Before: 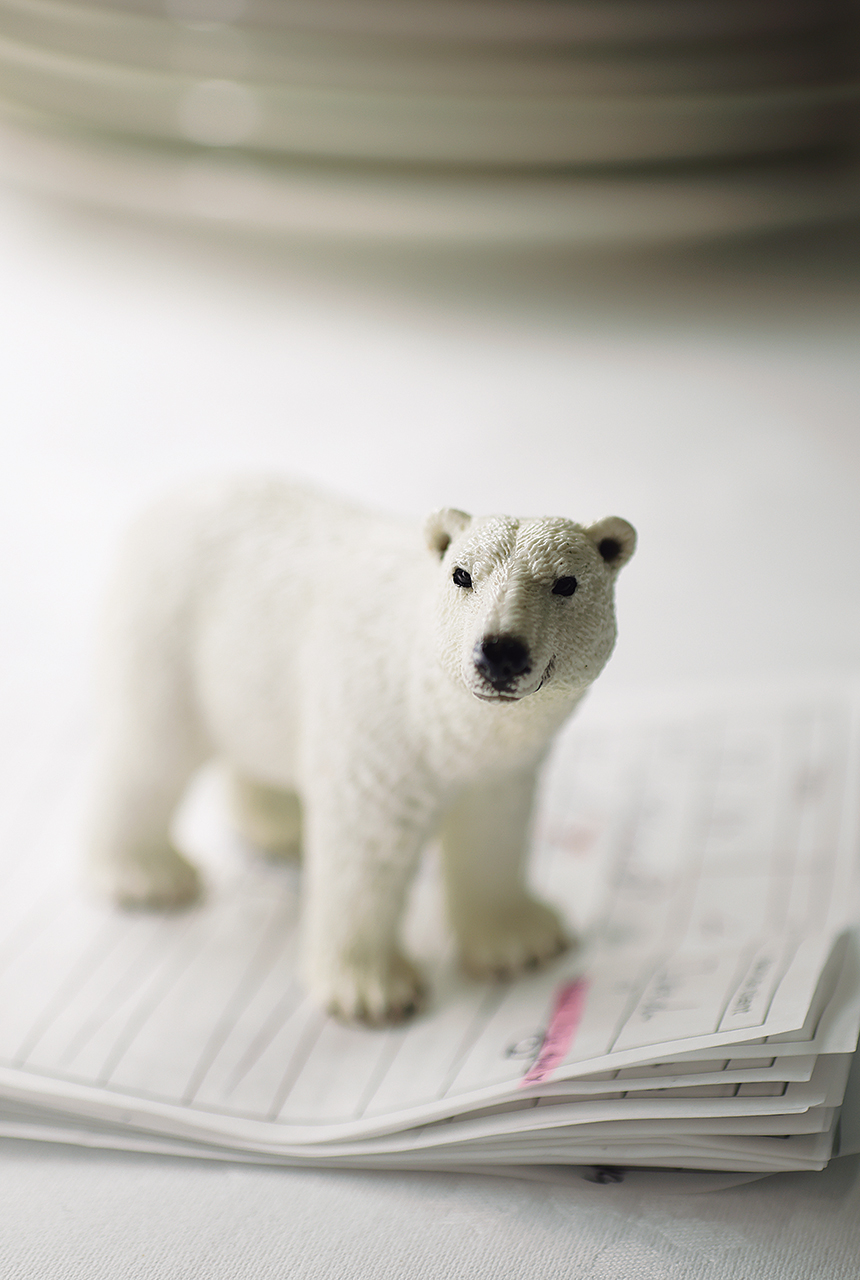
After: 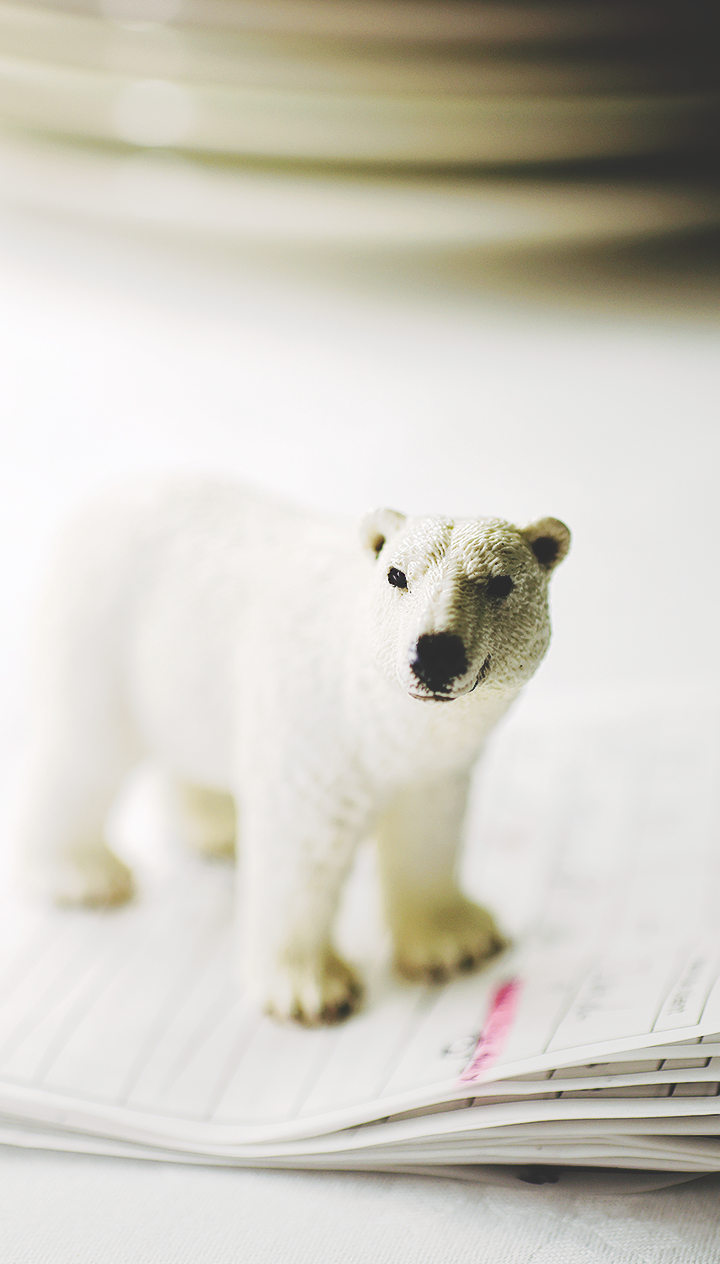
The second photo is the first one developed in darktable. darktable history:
local contrast: highlights 100%, shadows 100%, detail 120%, midtone range 0.2
contrast brightness saturation: contrast 0.1, brightness 0.03, saturation 0.09
tone curve: curves: ch0 [(0, 0) (0.003, 0.184) (0.011, 0.184) (0.025, 0.189) (0.044, 0.192) (0.069, 0.194) (0.1, 0.2) (0.136, 0.202) (0.177, 0.206) (0.224, 0.214) (0.277, 0.243) (0.335, 0.297) (0.399, 0.39) (0.468, 0.508) (0.543, 0.653) (0.623, 0.754) (0.709, 0.834) (0.801, 0.887) (0.898, 0.925) (1, 1)], preserve colors none
crop: left 7.598%, right 7.873%
